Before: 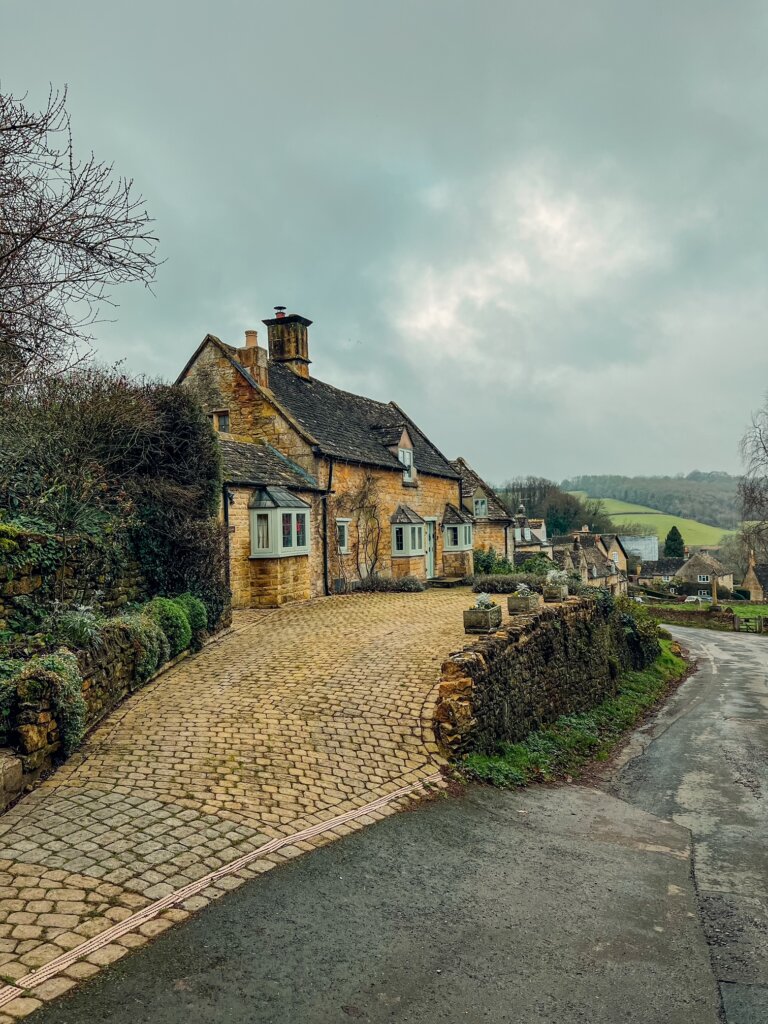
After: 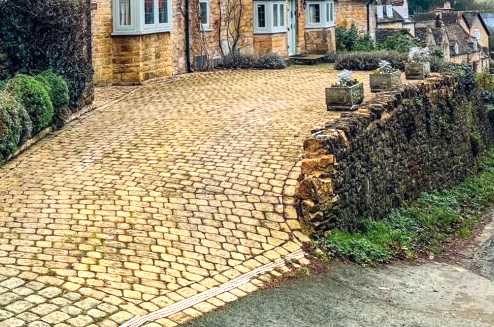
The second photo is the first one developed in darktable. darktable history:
graduated density: hue 238.83°, saturation 50%
exposure: black level correction 0, exposure 1.3 EV, compensate highlight preservation false
crop: left 18.091%, top 51.13%, right 17.525%, bottom 16.85%
